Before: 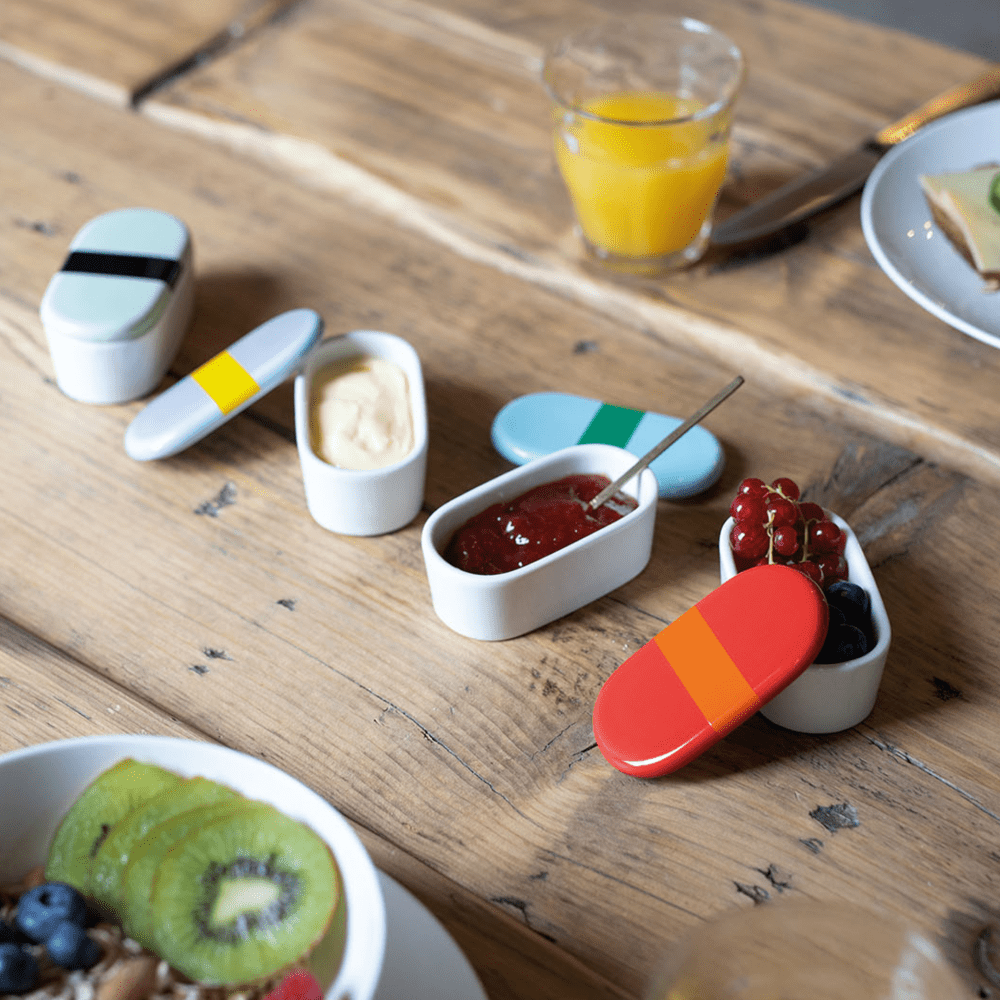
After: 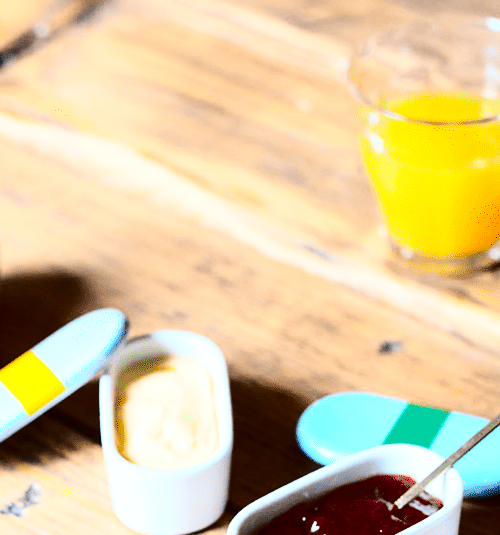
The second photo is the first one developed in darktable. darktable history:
crop: left 19.556%, right 30.401%, bottom 46.458%
color balance: lift [1, 1, 0.999, 1.001], gamma [1, 1.003, 1.005, 0.995], gain [1, 0.992, 0.988, 1.012], contrast 5%, output saturation 110%
contrast brightness saturation: contrast 0.32, brightness -0.08, saturation 0.17
base curve: curves: ch0 [(0, 0) (0.028, 0.03) (0.121, 0.232) (0.46, 0.748) (0.859, 0.968) (1, 1)]
